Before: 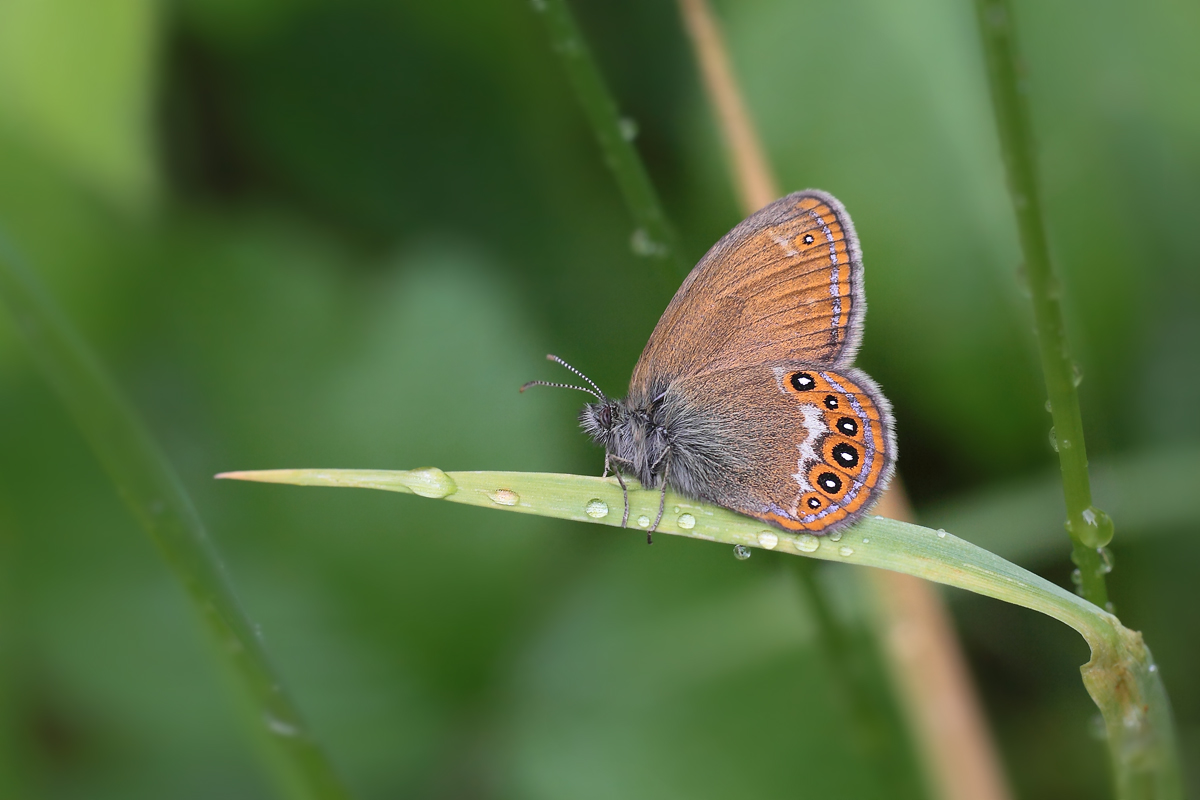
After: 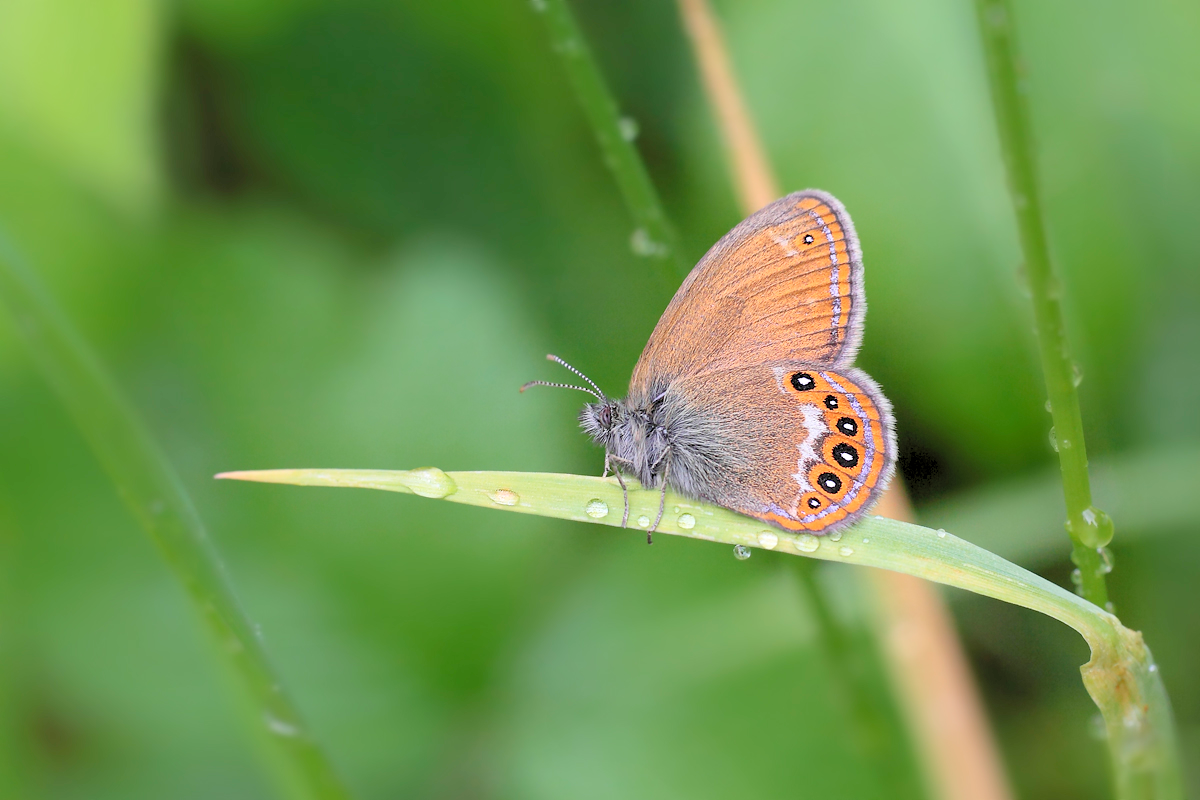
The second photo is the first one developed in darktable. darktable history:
levels: levels [0.072, 0.414, 0.976]
